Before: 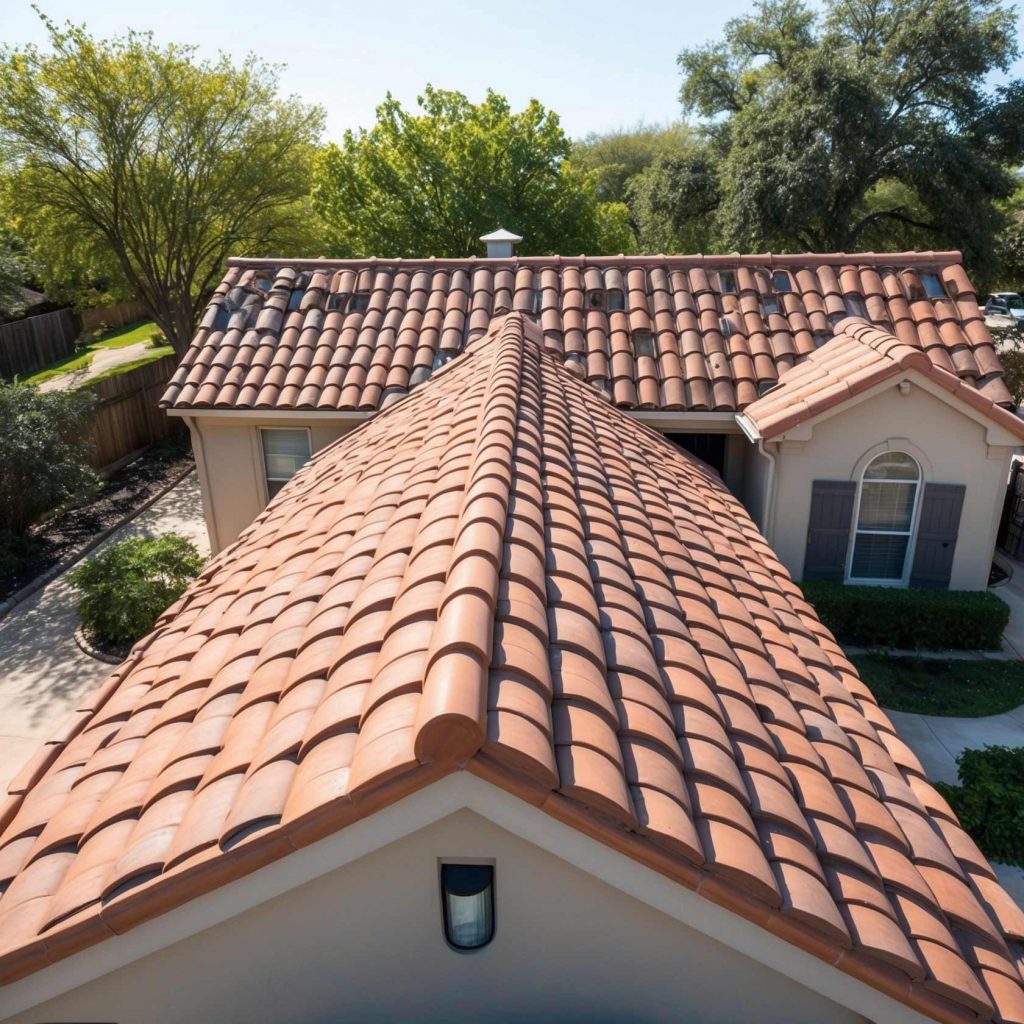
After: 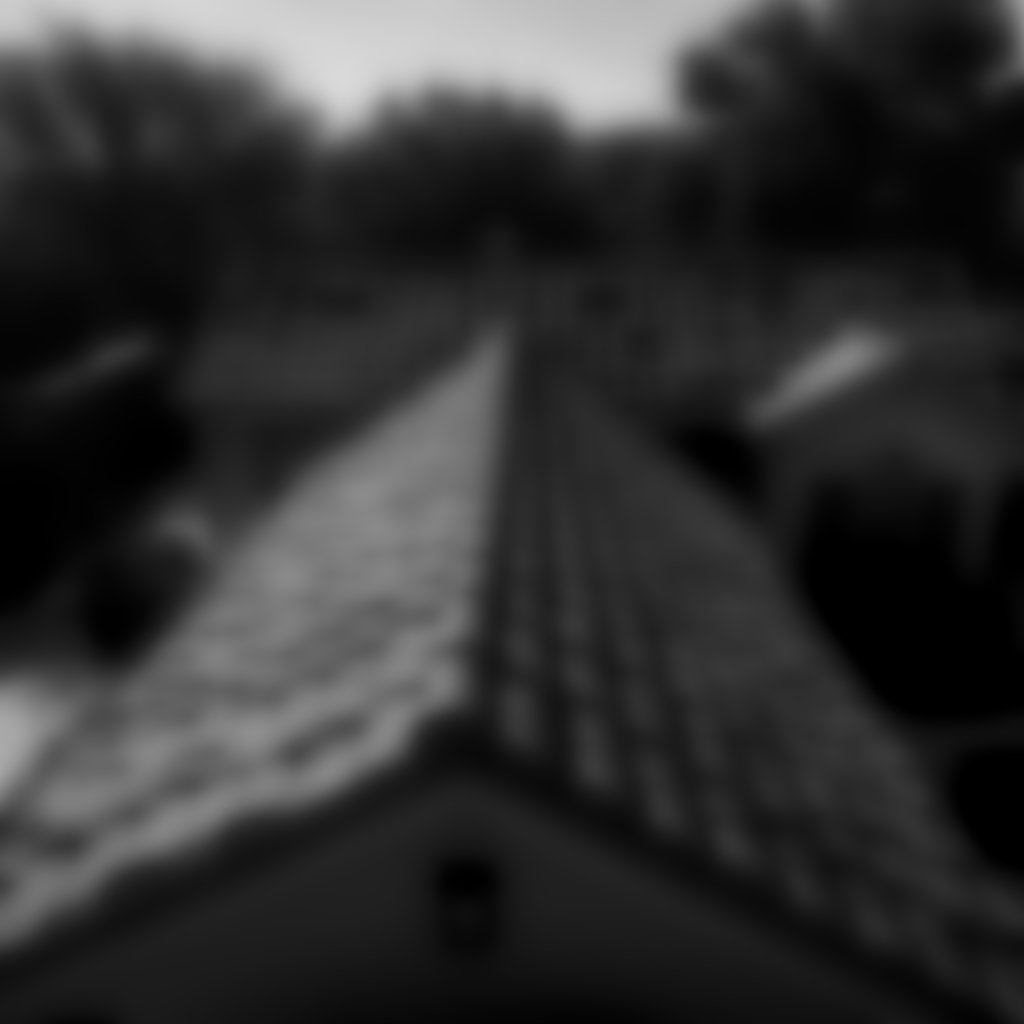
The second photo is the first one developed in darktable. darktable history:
local contrast: on, module defaults
lowpass: radius 16, unbound 0
color zones: curves: ch0 [(0, 0.447) (0.184, 0.543) (0.323, 0.476) (0.429, 0.445) (0.571, 0.443) (0.714, 0.451) (0.857, 0.452) (1, 0.447)]; ch1 [(0, 0.464) (0.176, 0.46) (0.287, 0.177) (0.429, 0.002) (0.571, 0) (0.714, 0) (0.857, 0) (1, 0.464)], mix 20%
contrast brightness saturation: contrast 0.02, brightness -1, saturation -1
